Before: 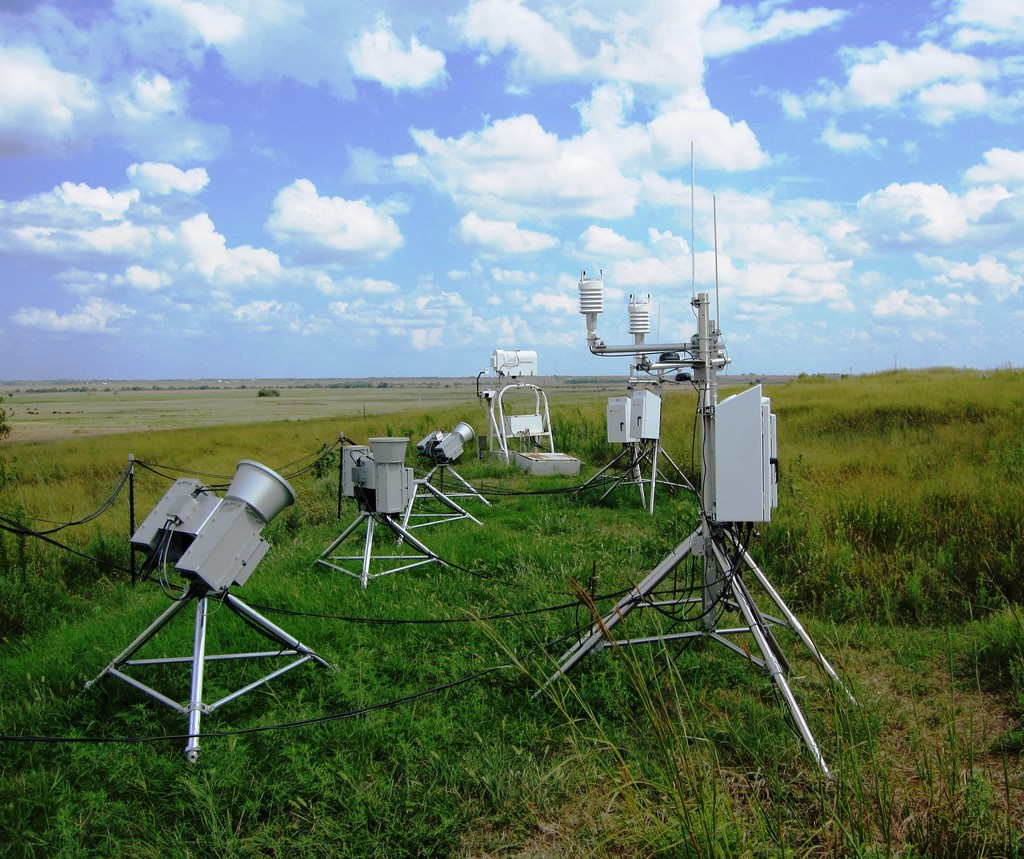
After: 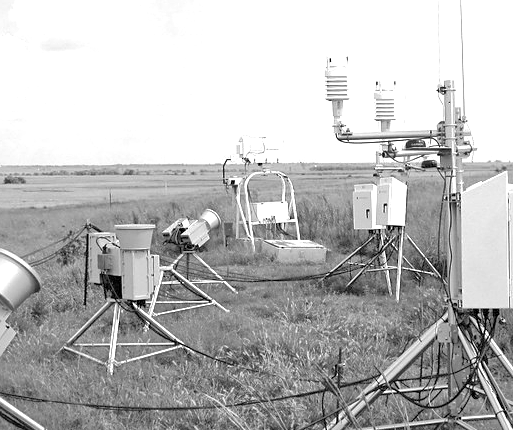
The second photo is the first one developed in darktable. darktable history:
crop: left 24.854%, top 24.852%, right 24.957%, bottom 25.042%
sharpen: amount 0.216
exposure: black level correction 0, exposure 1.031 EV, compensate exposure bias true, compensate highlight preservation false
color zones: curves: ch1 [(0, -0.394) (0.143, -0.394) (0.286, -0.394) (0.429, -0.392) (0.571, -0.391) (0.714, -0.391) (0.857, -0.391) (1, -0.394)]
tone equalizer: -7 EV 0.148 EV, -6 EV 0.607 EV, -5 EV 1.15 EV, -4 EV 1.3 EV, -3 EV 1.17 EV, -2 EV 0.6 EV, -1 EV 0.154 EV
